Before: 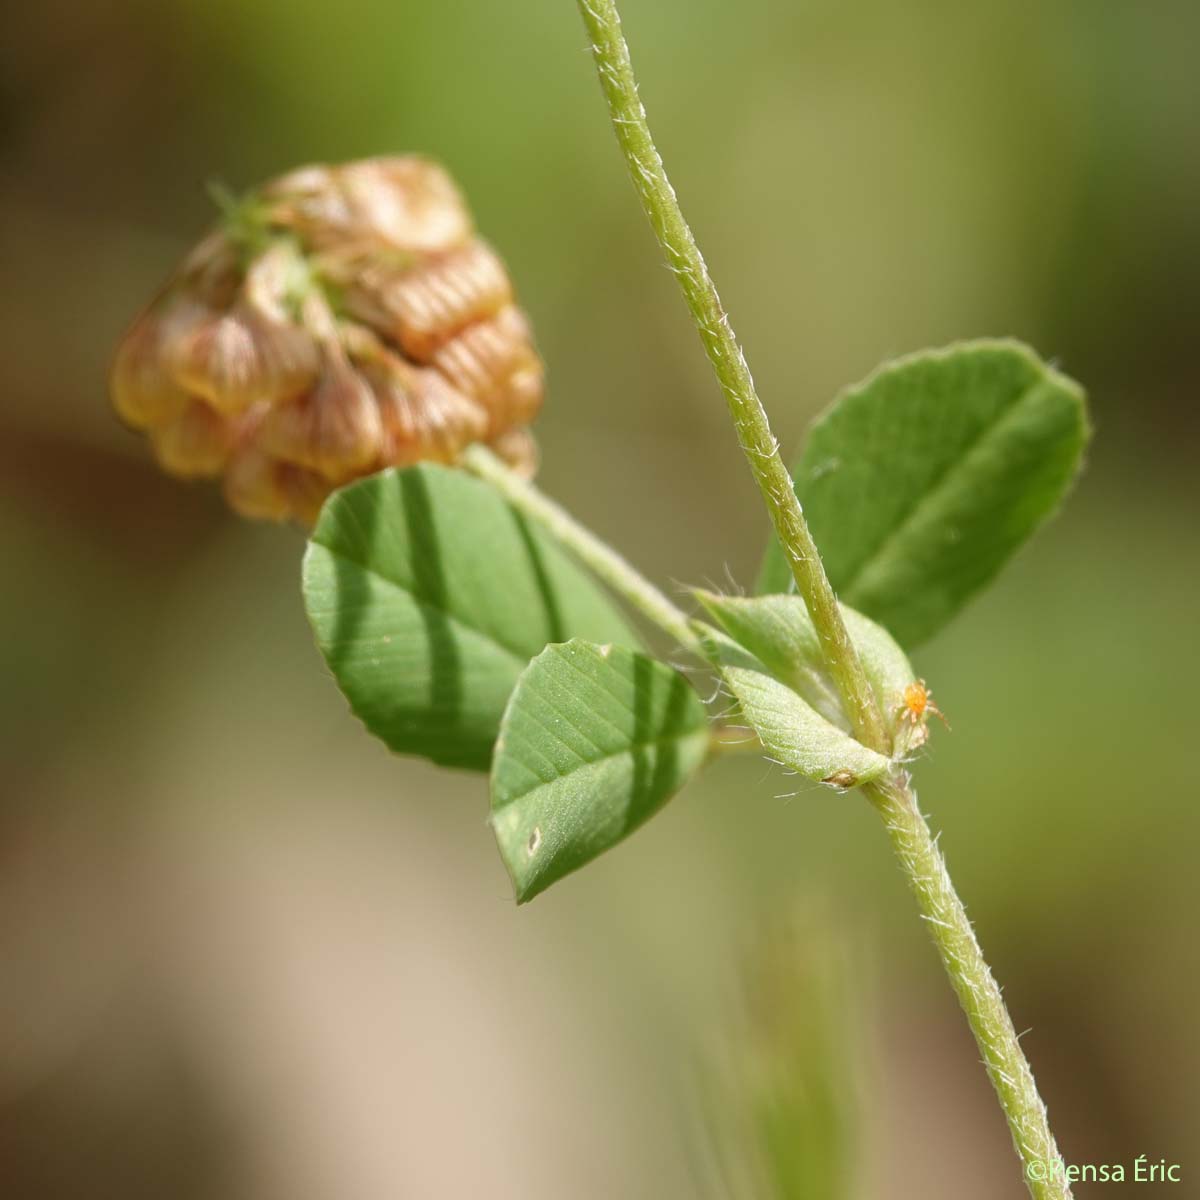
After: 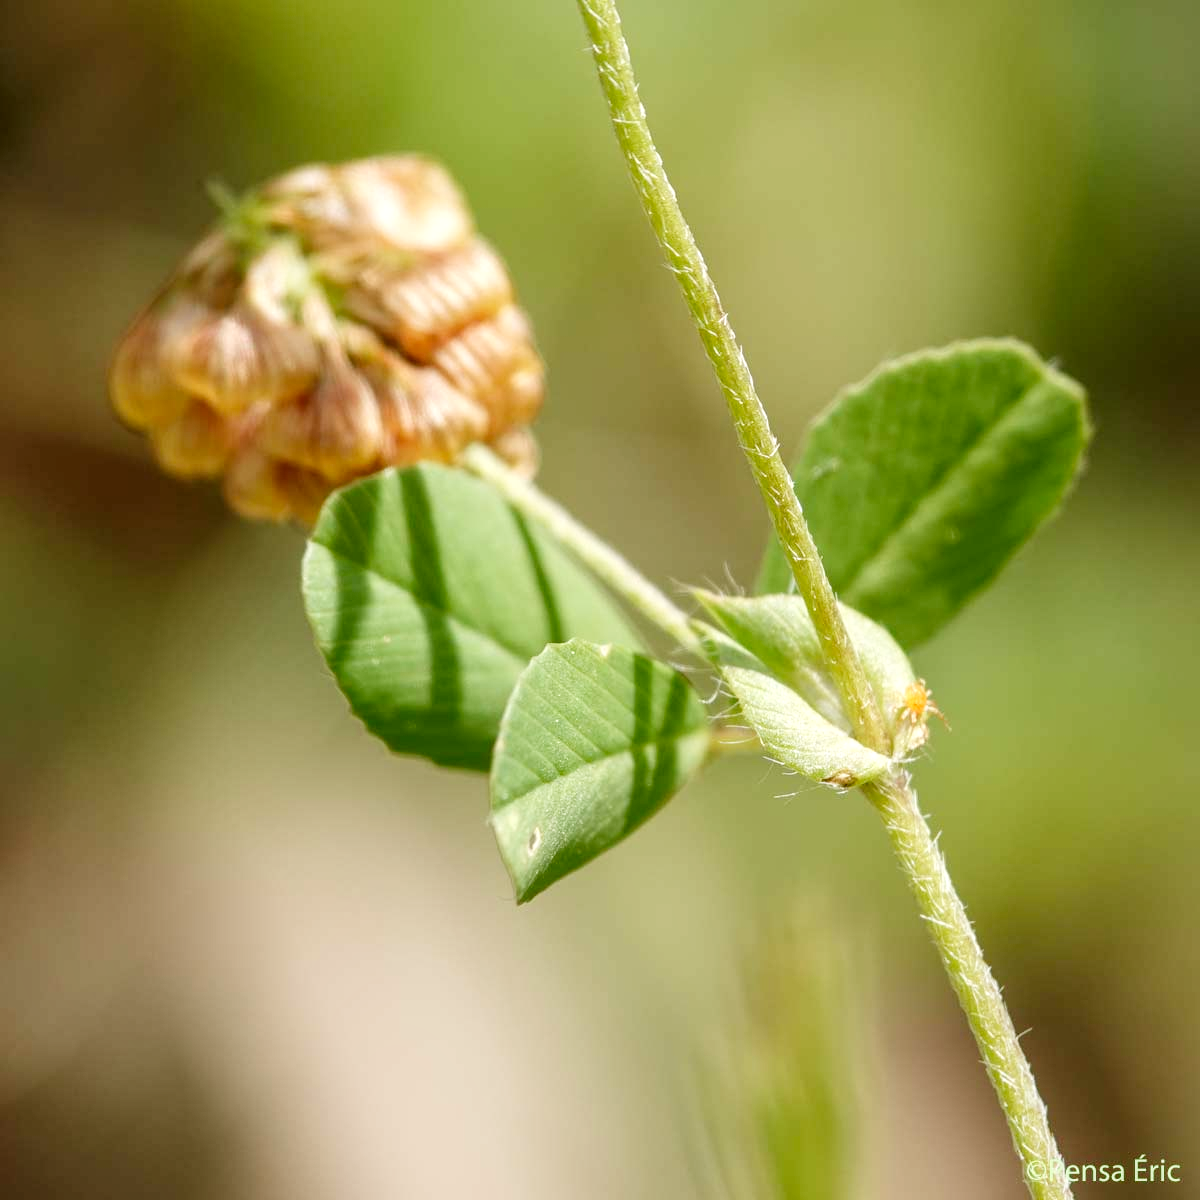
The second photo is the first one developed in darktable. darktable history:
local contrast: on, module defaults
tone curve: curves: ch0 [(0, 0) (0.004, 0.001) (0.133, 0.112) (0.325, 0.362) (0.832, 0.893) (1, 1)], preserve colors none
